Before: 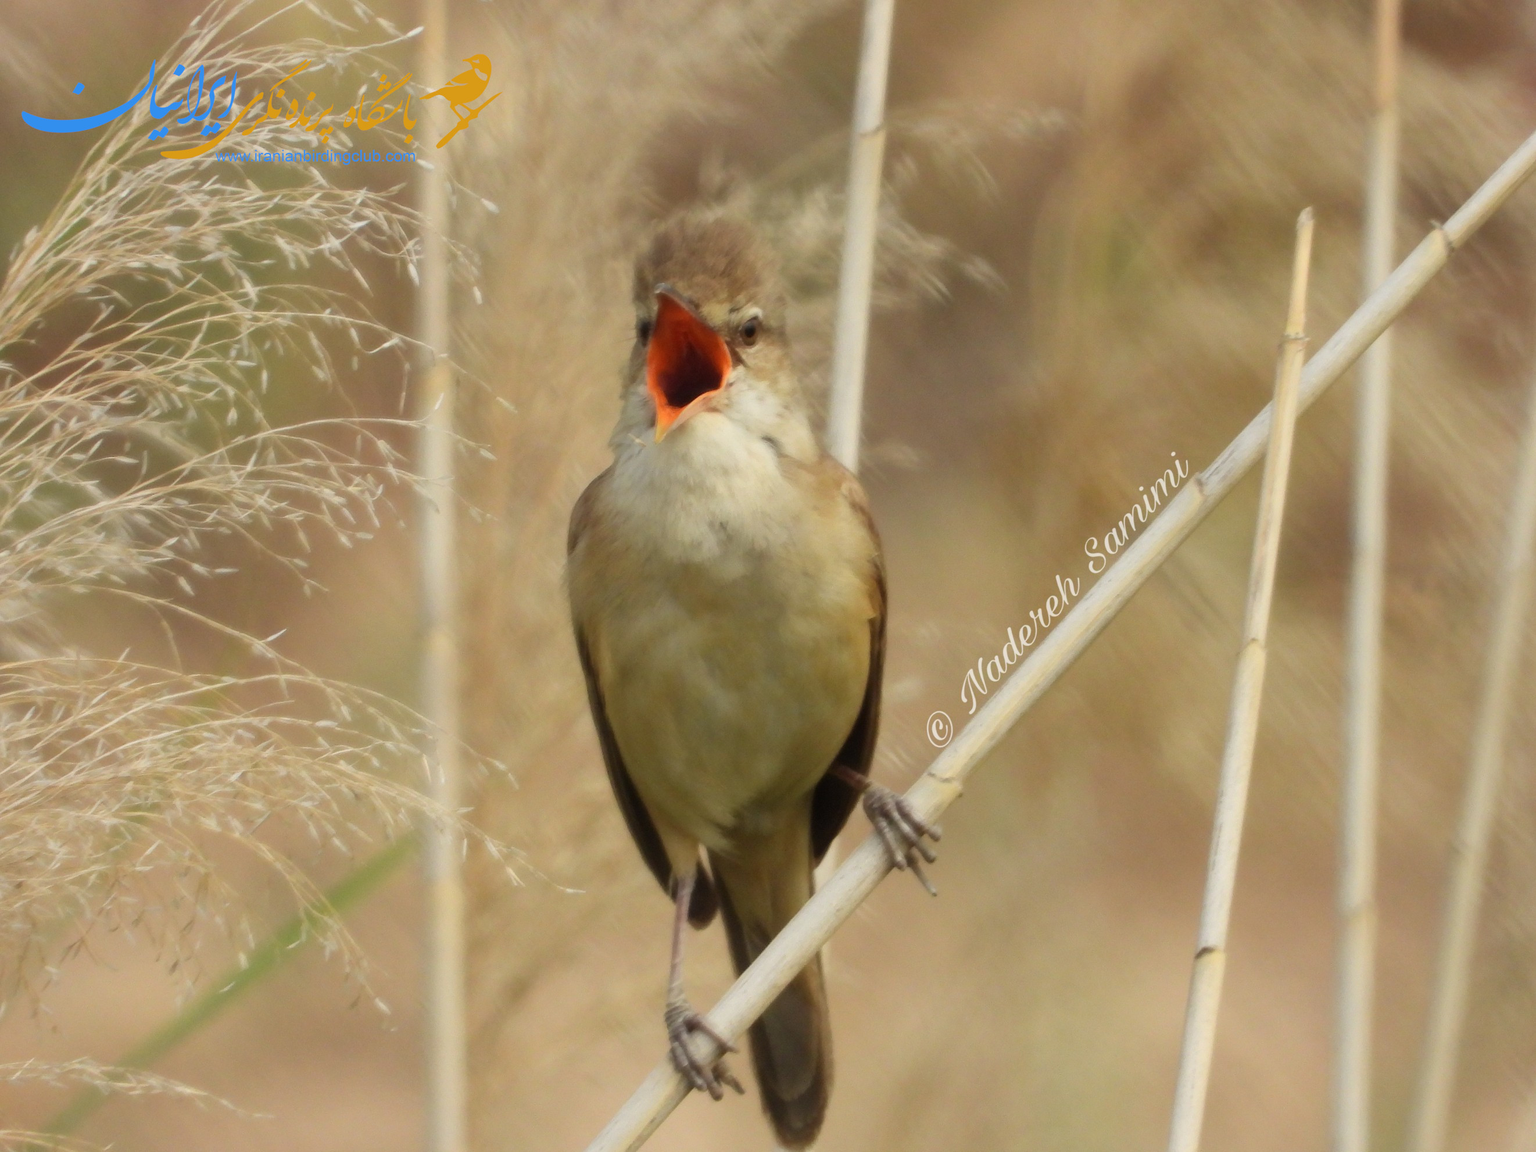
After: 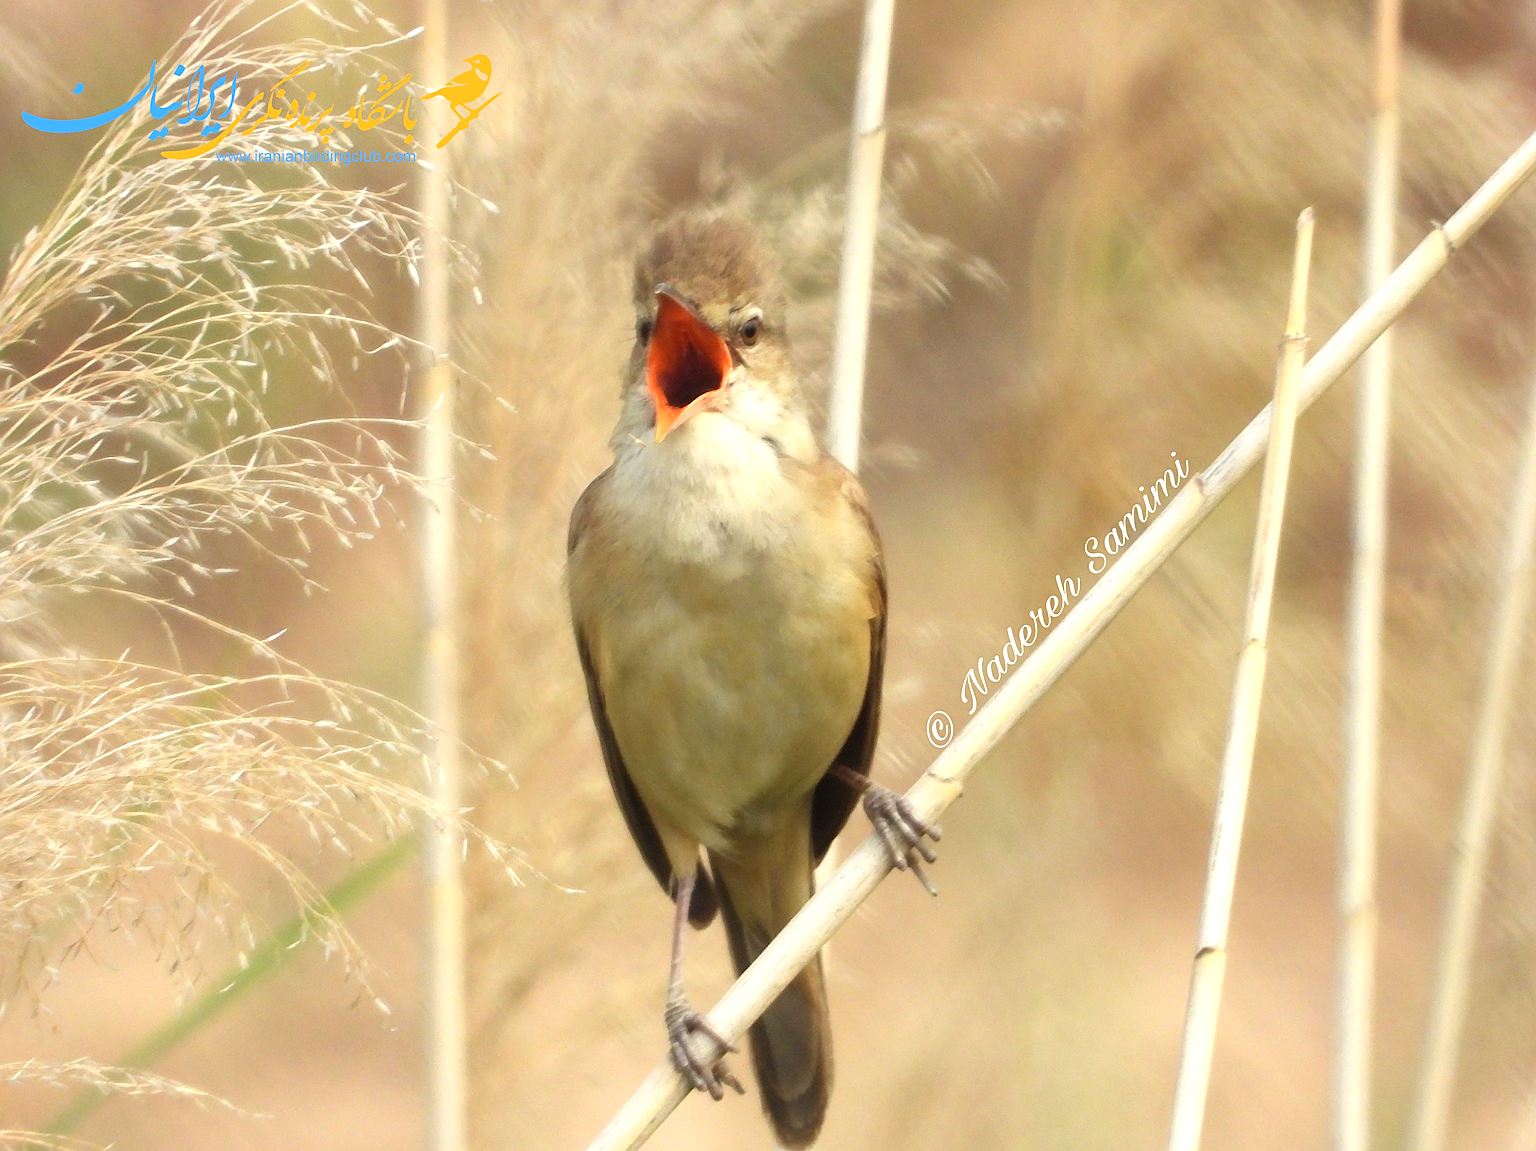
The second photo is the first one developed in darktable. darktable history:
sharpen: radius 2.535, amount 0.628
exposure: exposure 0.773 EV, compensate highlight preservation false
